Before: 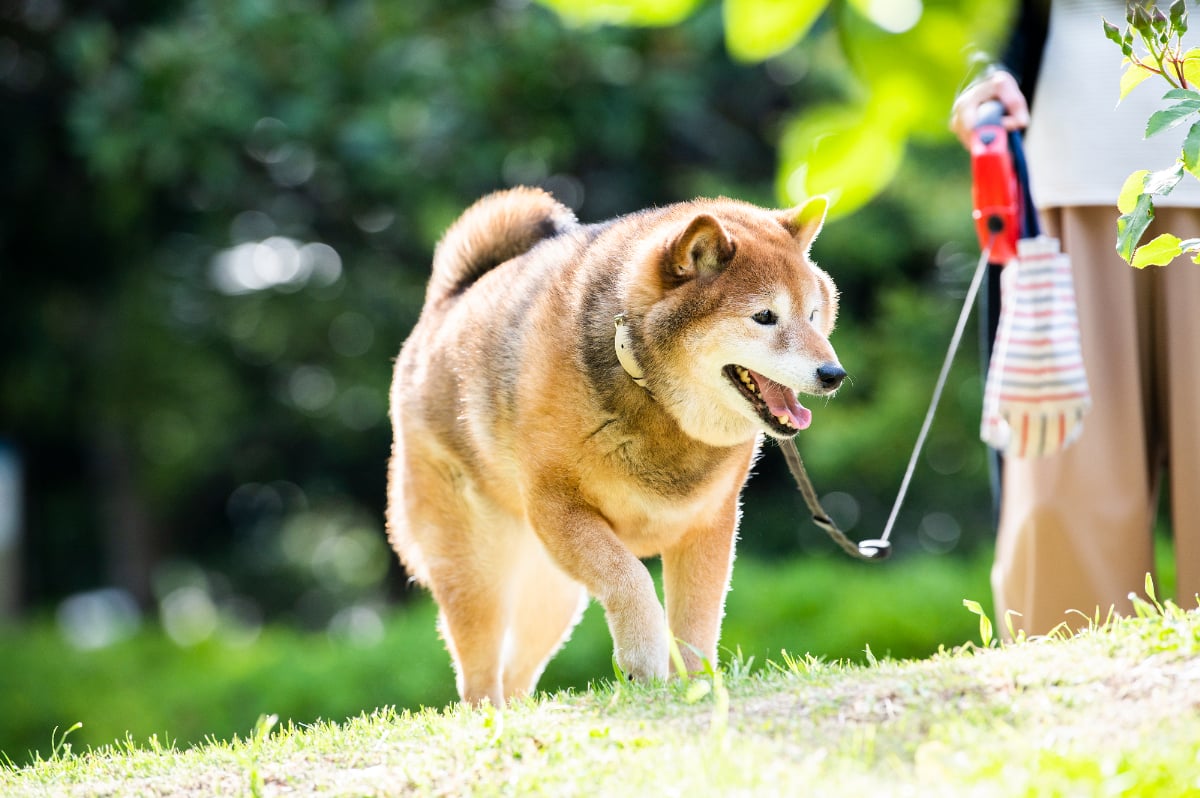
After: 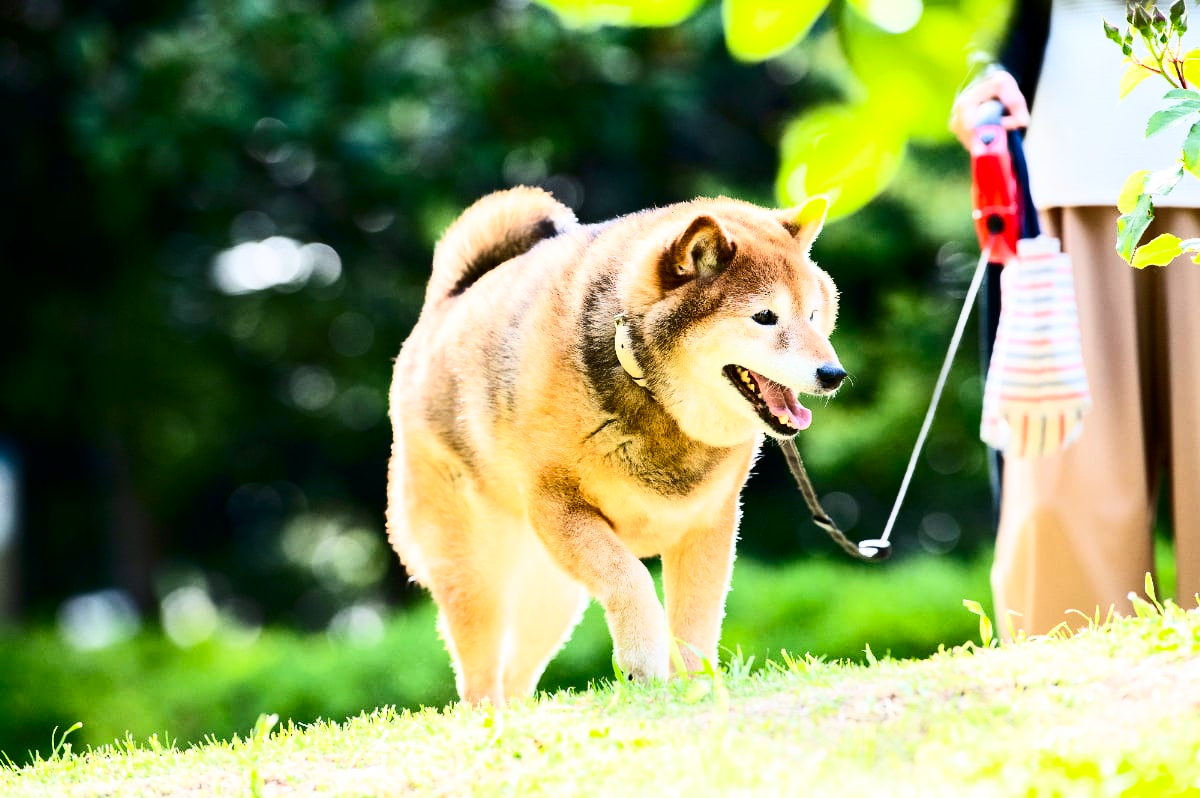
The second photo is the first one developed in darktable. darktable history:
contrast brightness saturation: contrast 0.413, brightness 0.042, saturation 0.258
